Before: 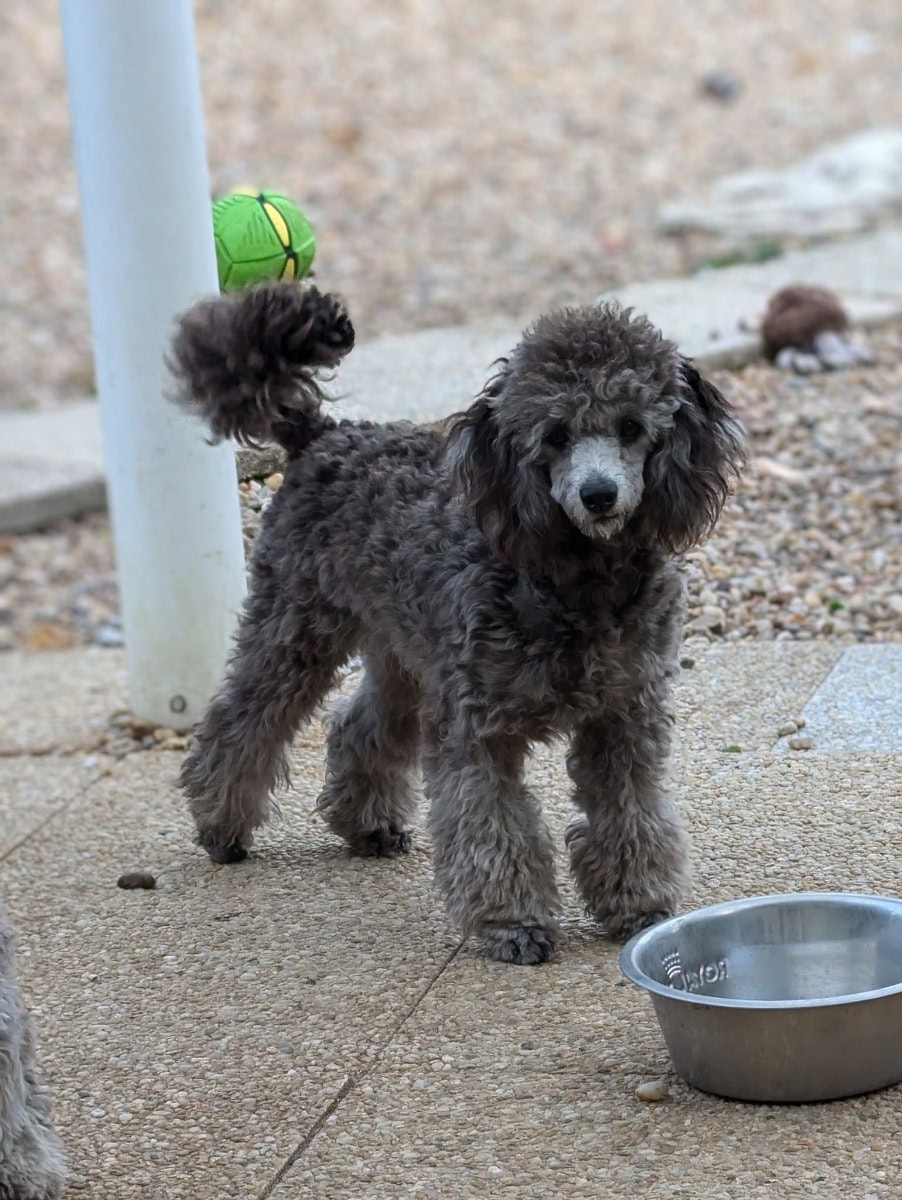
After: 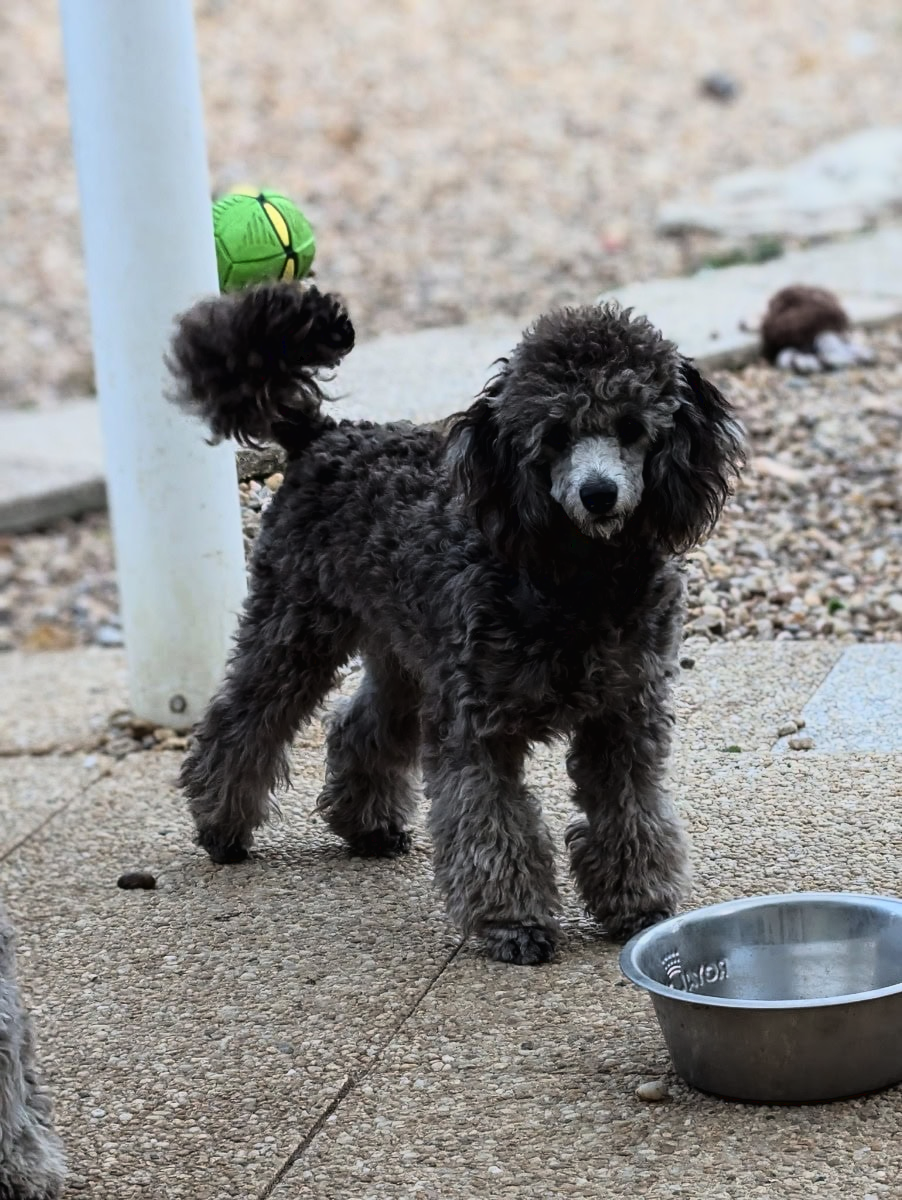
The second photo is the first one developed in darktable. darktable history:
base curve: curves: ch0 [(0, 0.003) (0.001, 0.002) (0.006, 0.004) (0.02, 0.022) (0.048, 0.086) (0.094, 0.234) (0.162, 0.431) (0.258, 0.629) (0.385, 0.8) (0.548, 0.918) (0.751, 0.988) (1, 1)], preserve colors average RGB
exposure: exposure 0.505 EV, compensate exposure bias true, compensate highlight preservation false
tone equalizer: -8 EV -2 EV, -7 EV -1.97 EV, -6 EV -1.96 EV, -5 EV -1.99 EV, -4 EV -1.98 EV, -3 EV -1.98 EV, -2 EV -2 EV, -1 EV -1.61 EV, +0 EV -1.99 EV, edges refinement/feathering 500, mask exposure compensation -1.57 EV, preserve details no
